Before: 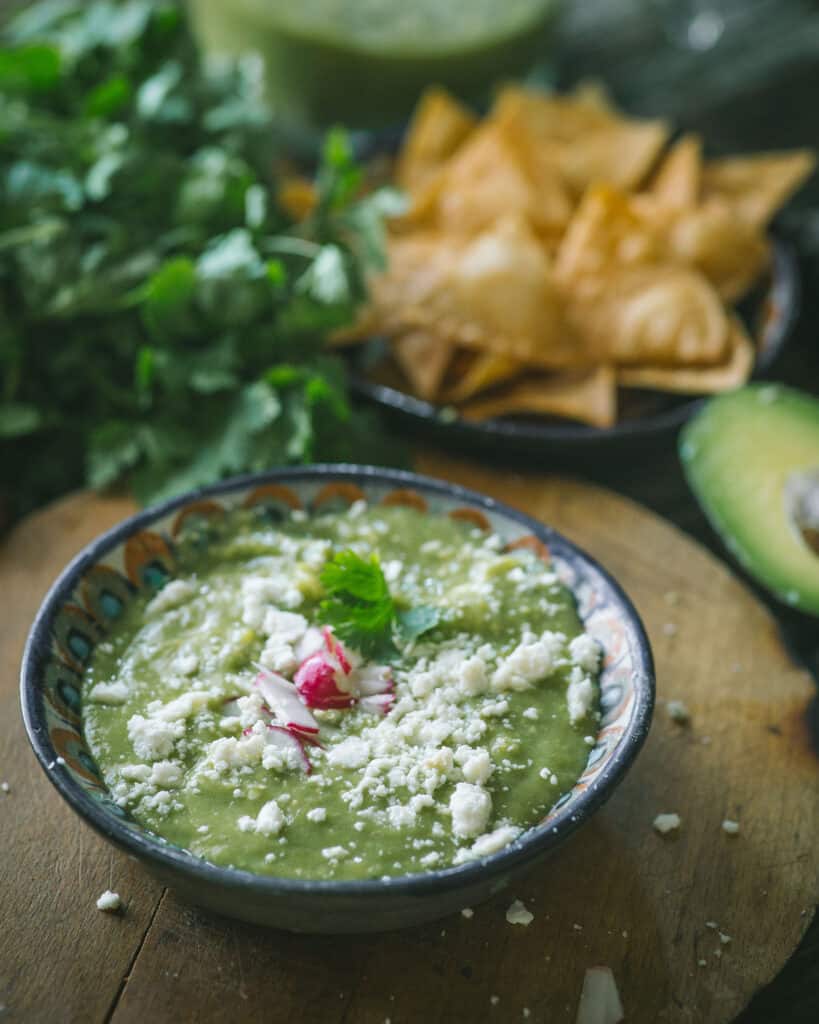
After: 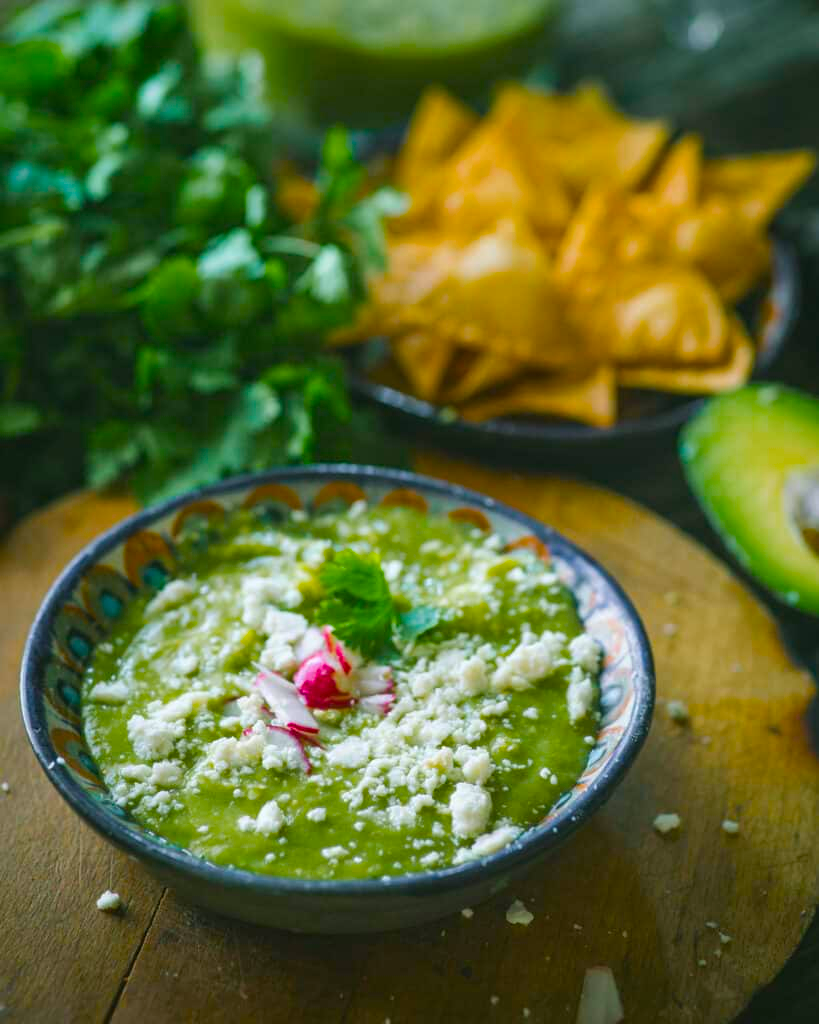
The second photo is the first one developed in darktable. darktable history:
color balance rgb: shadows lift › hue 84.82°, linear chroma grading › shadows 10.091%, linear chroma grading › highlights 11.072%, linear chroma grading › global chroma 15.026%, linear chroma grading › mid-tones 14.803%, perceptual saturation grading › global saturation 25.343%, global vibrance 20%
